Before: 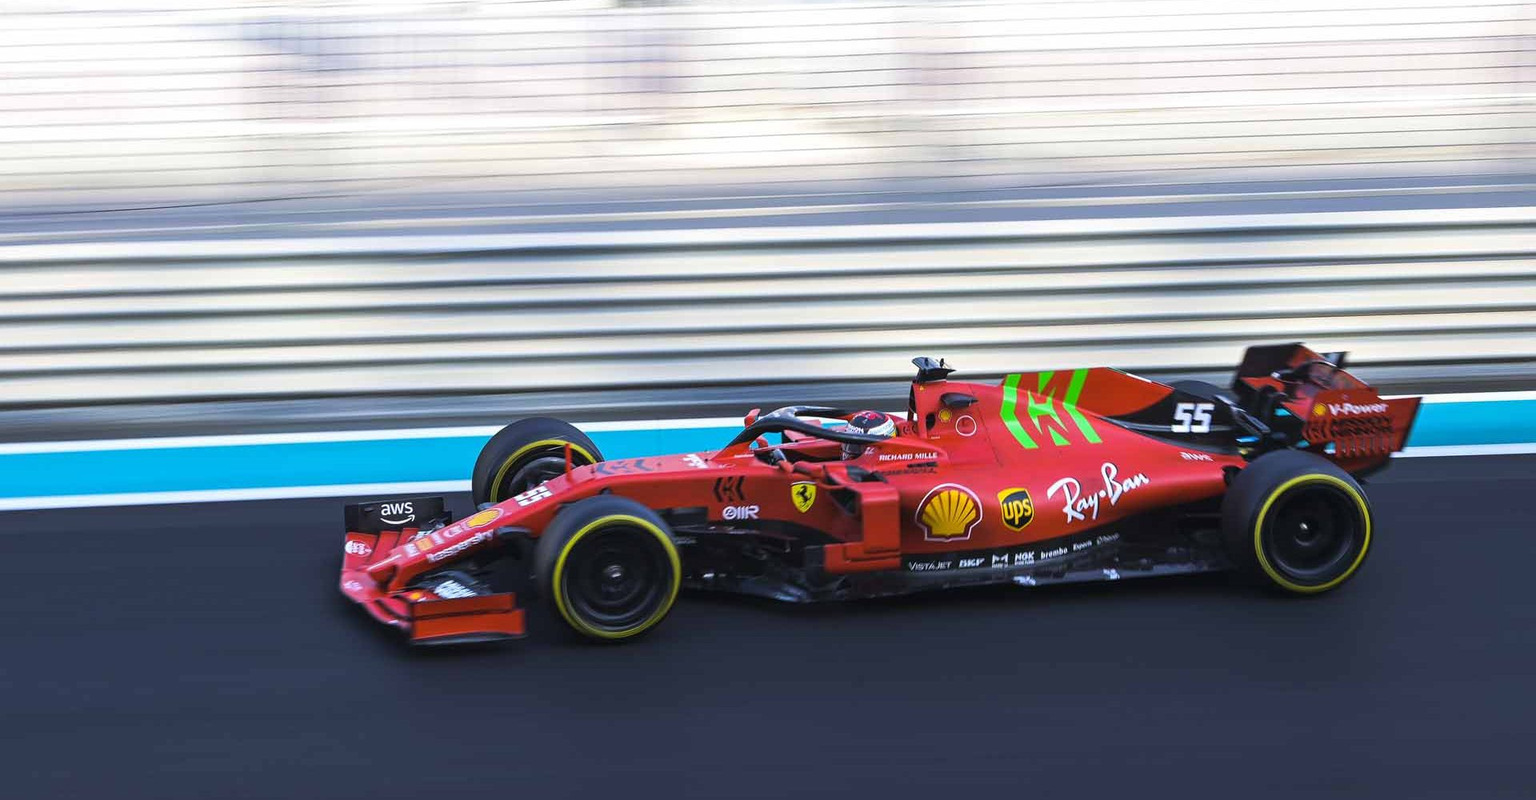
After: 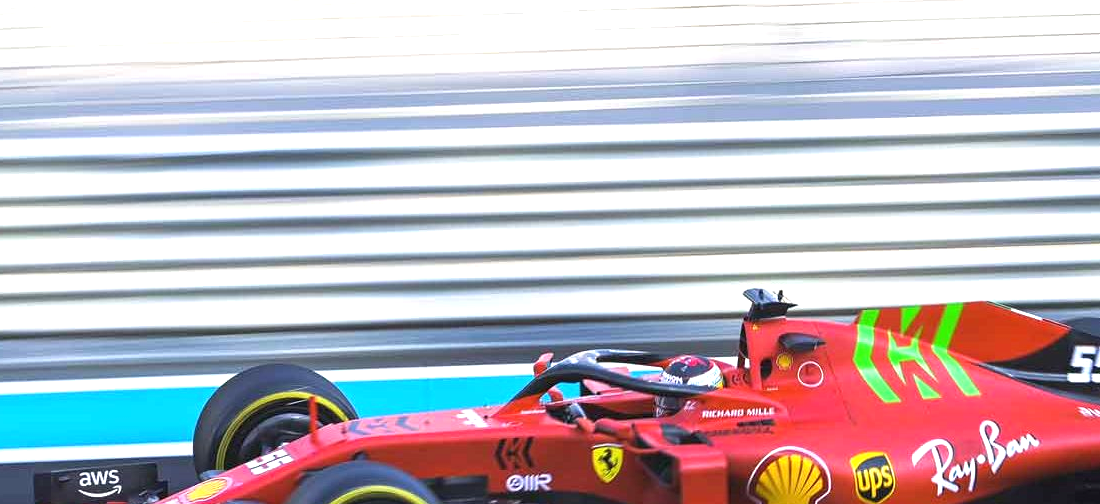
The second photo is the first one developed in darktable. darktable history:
crop: left 20.725%, top 15.859%, right 21.941%, bottom 33.695%
tone equalizer: -7 EV 0.193 EV, -6 EV 0.145 EV, -5 EV 0.057 EV, -4 EV 0.057 EV, -2 EV -0.036 EV, -1 EV -0.032 EV, +0 EV -0.049 EV, edges refinement/feathering 500, mask exposure compensation -1.57 EV, preserve details no
exposure: black level correction 0, exposure 0.695 EV, compensate exposure bias true, compensate highlight preservation false
